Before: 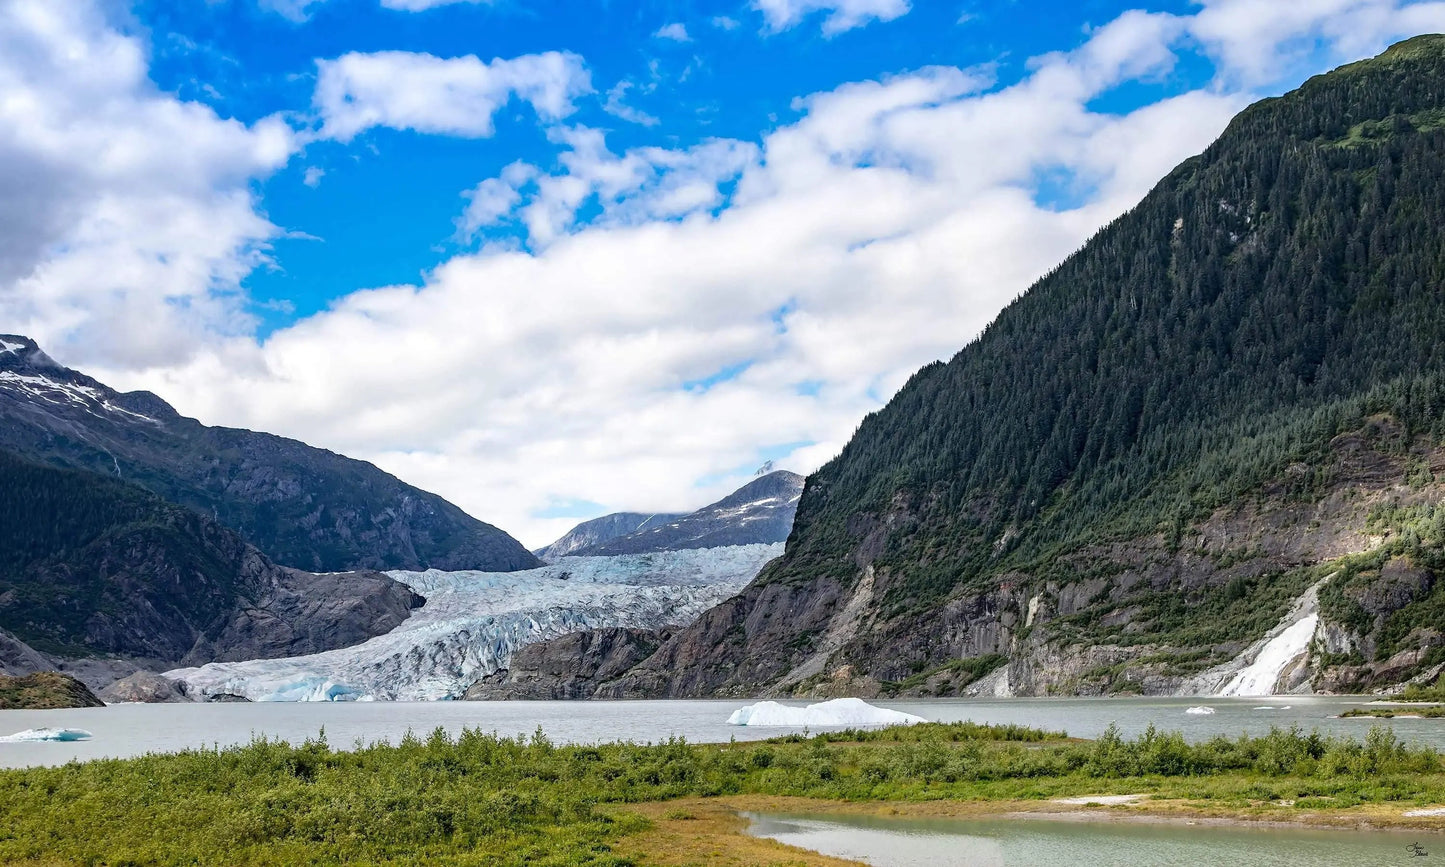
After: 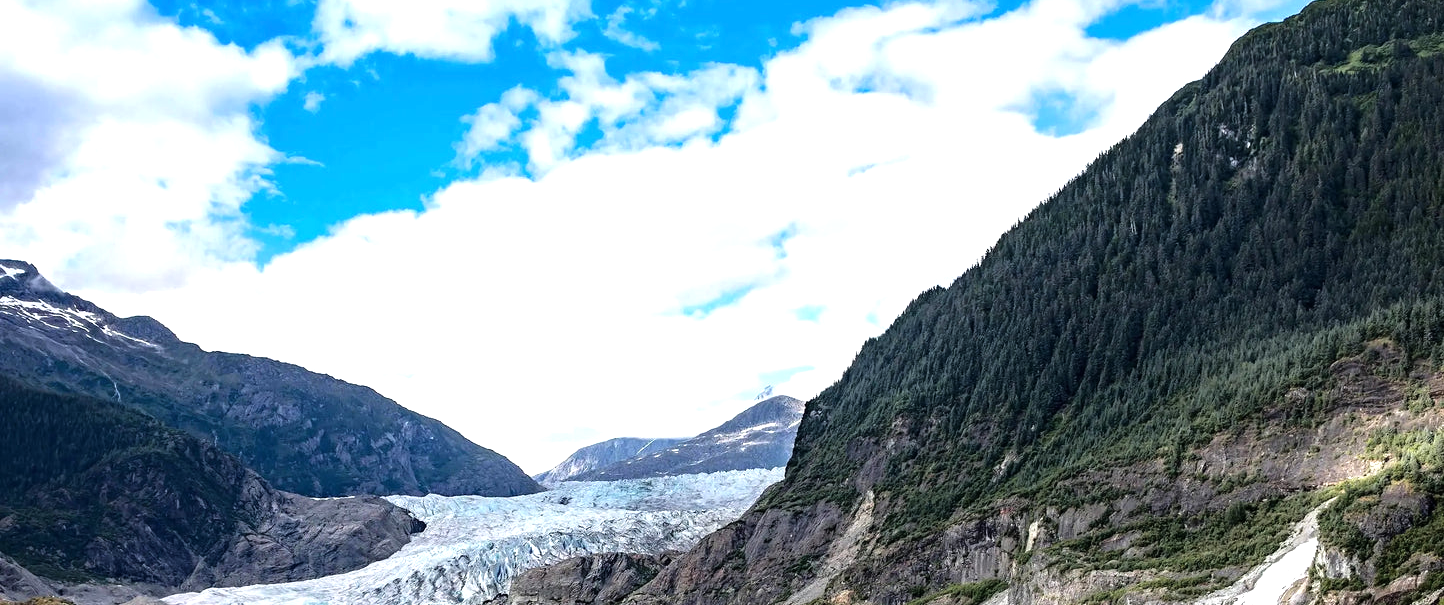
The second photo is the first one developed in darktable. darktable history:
crop and rotate: top 8.692%, bottom 21.512%
tone equalizer: -8 EV -0.75 EV, -7 EV -0.691 EV, -6 EV -0.608 EV, -5 EV -0.396 EV, -3 EV 0.366 EV, -2 EV 0.6 EV, -1 EV 0.676 EV, +0 EV 0.724 EV
